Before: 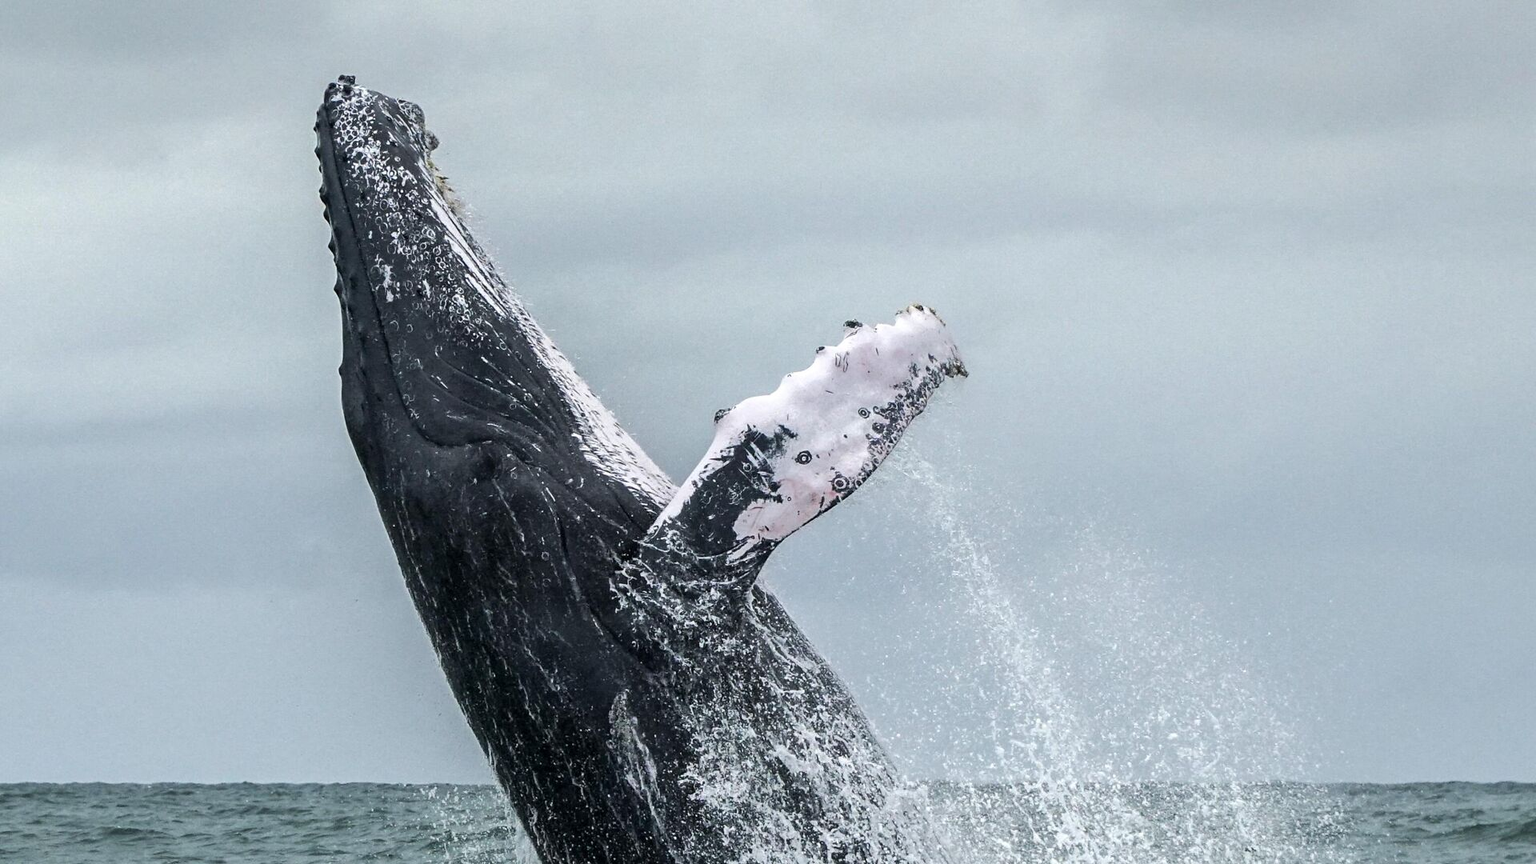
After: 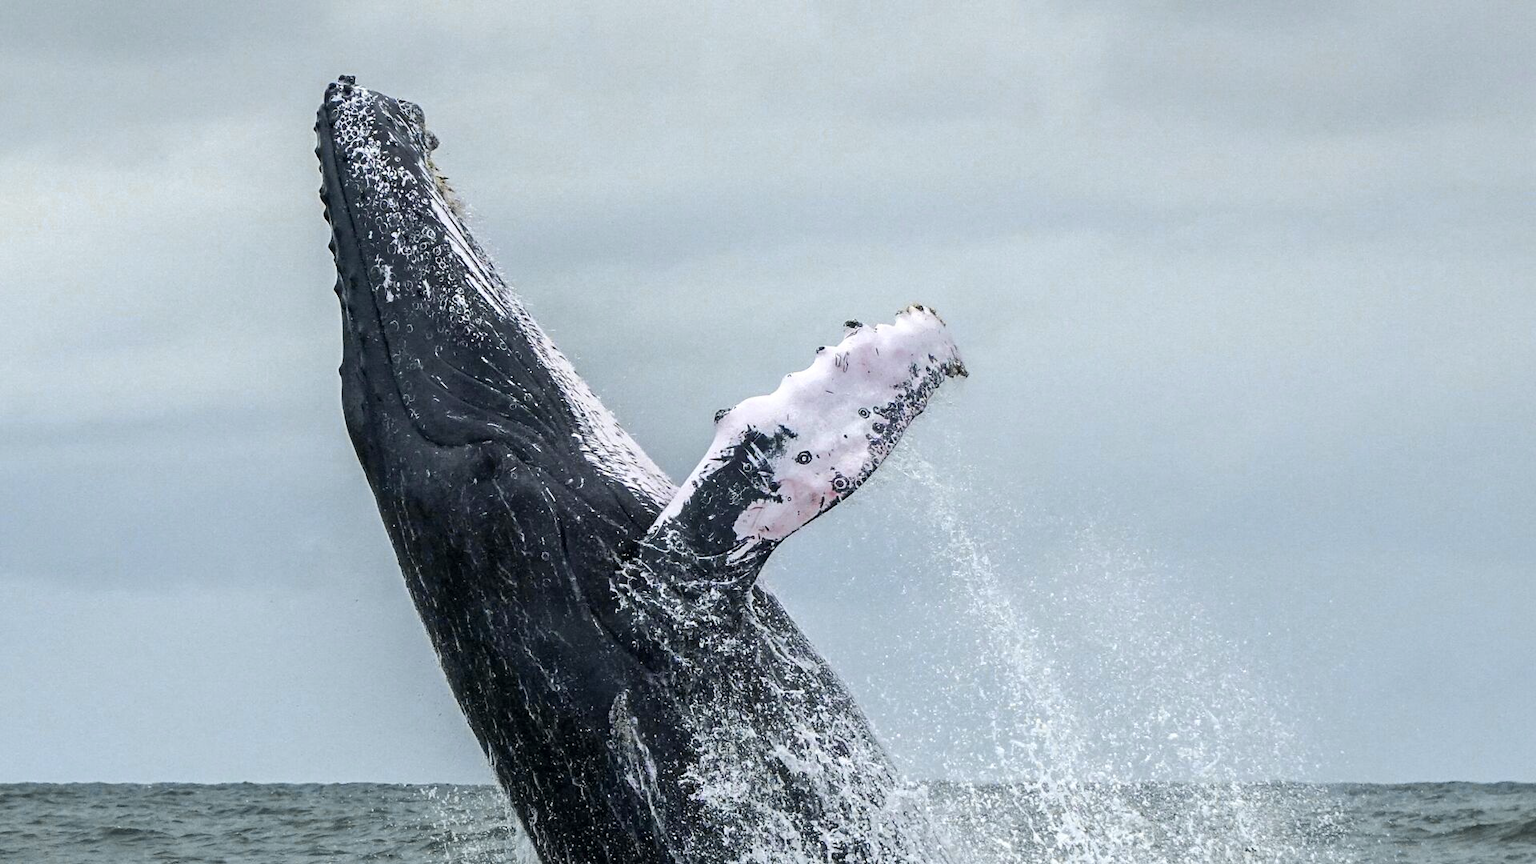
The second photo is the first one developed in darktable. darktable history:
color zones: curves: ch0 [(0.004, 0.305) (0.261, 0.623) (0.389, 0.399) (0.708, 0.571) (0.947, 0.34)]; ch1 [(0.025, 0.645) (0.229, 0.584) (0.326, 0.551) (0.484, 0.262) (0.757, 0.643)]
